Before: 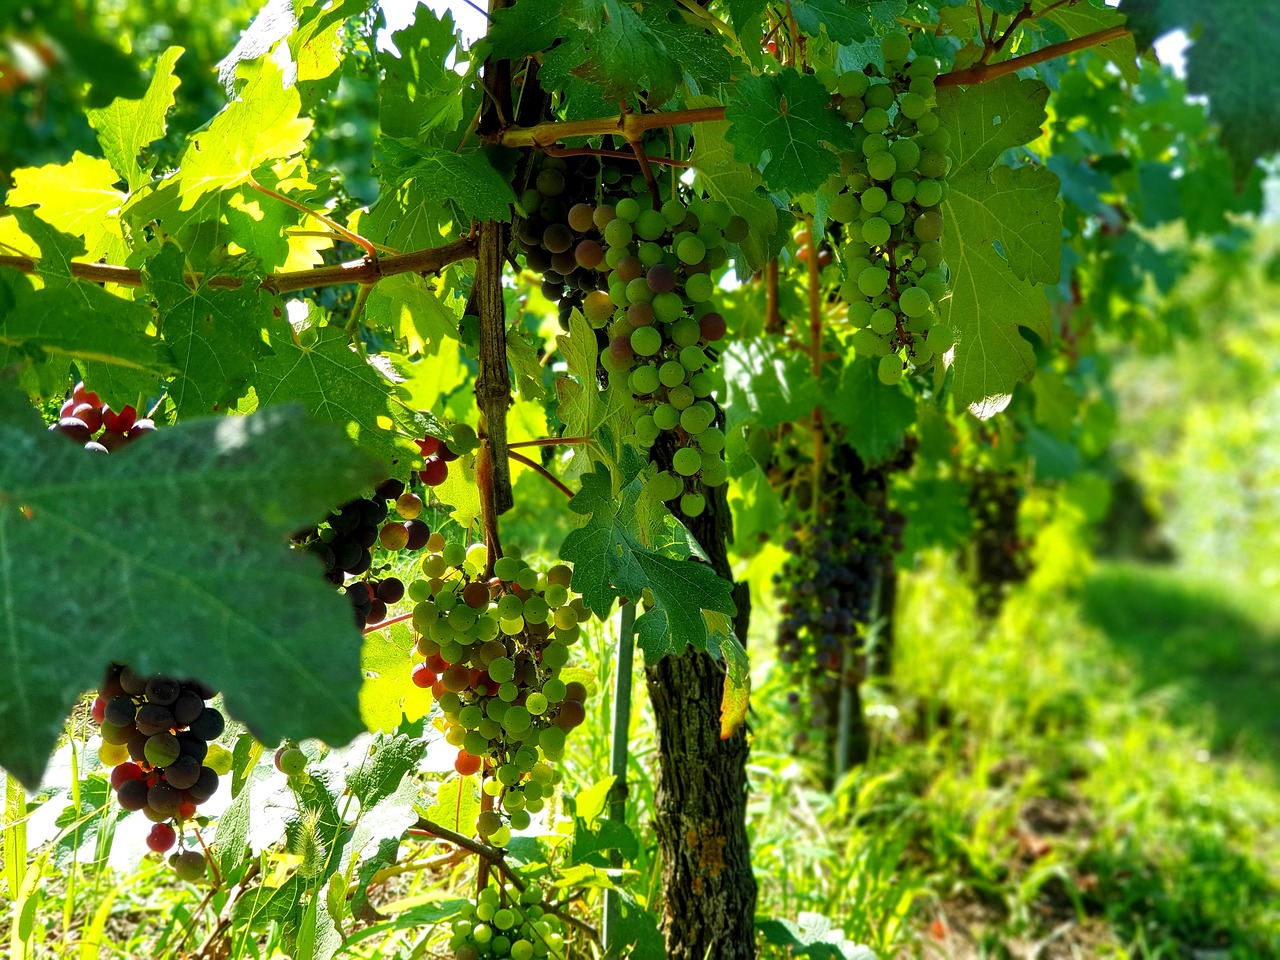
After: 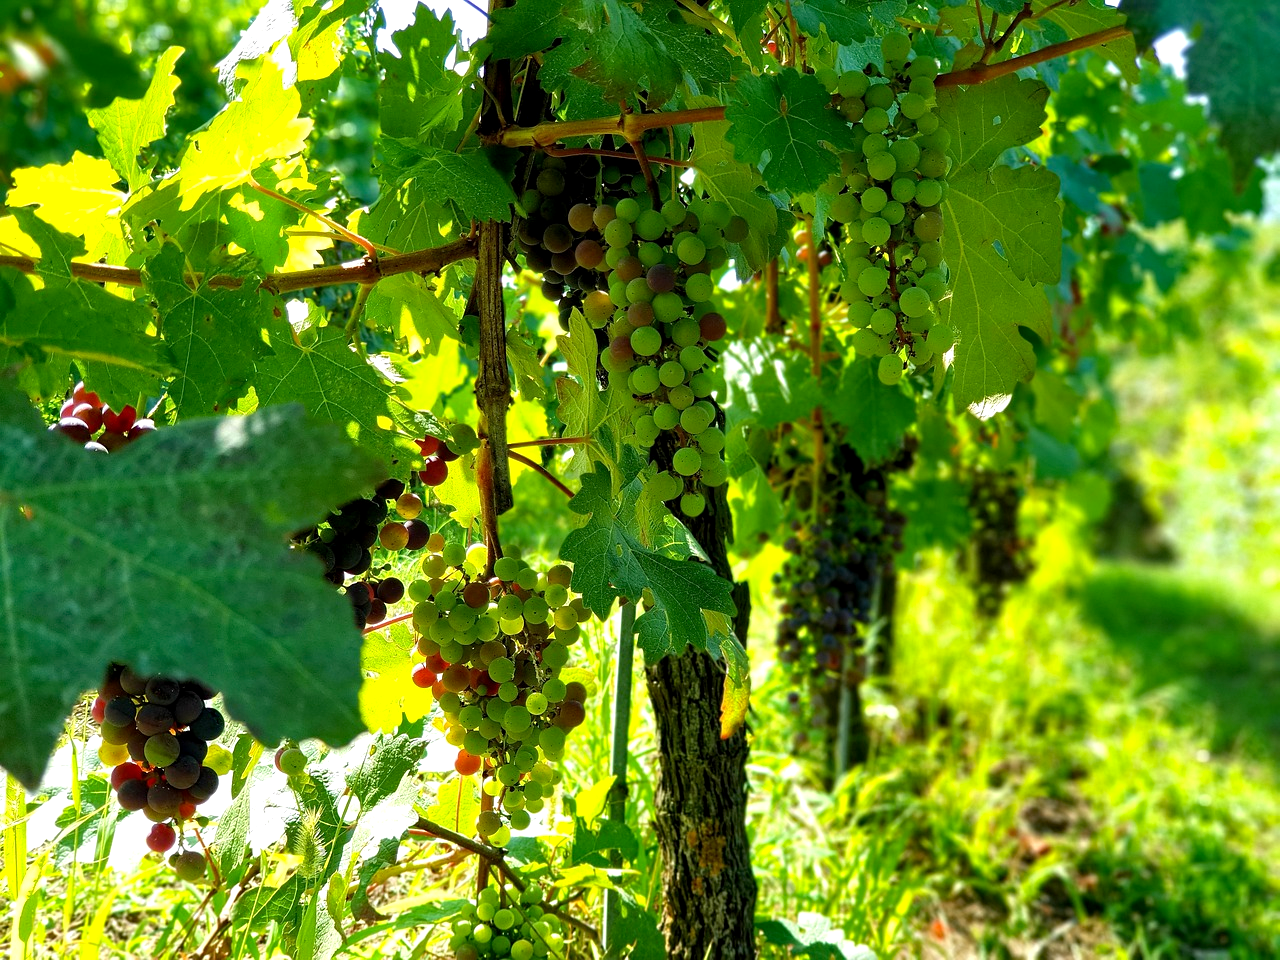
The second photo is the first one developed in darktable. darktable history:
exposure: black level correction 0.001, exposure 0.296 EV, compensate highlight preservation false
haze removal: adaptive false
